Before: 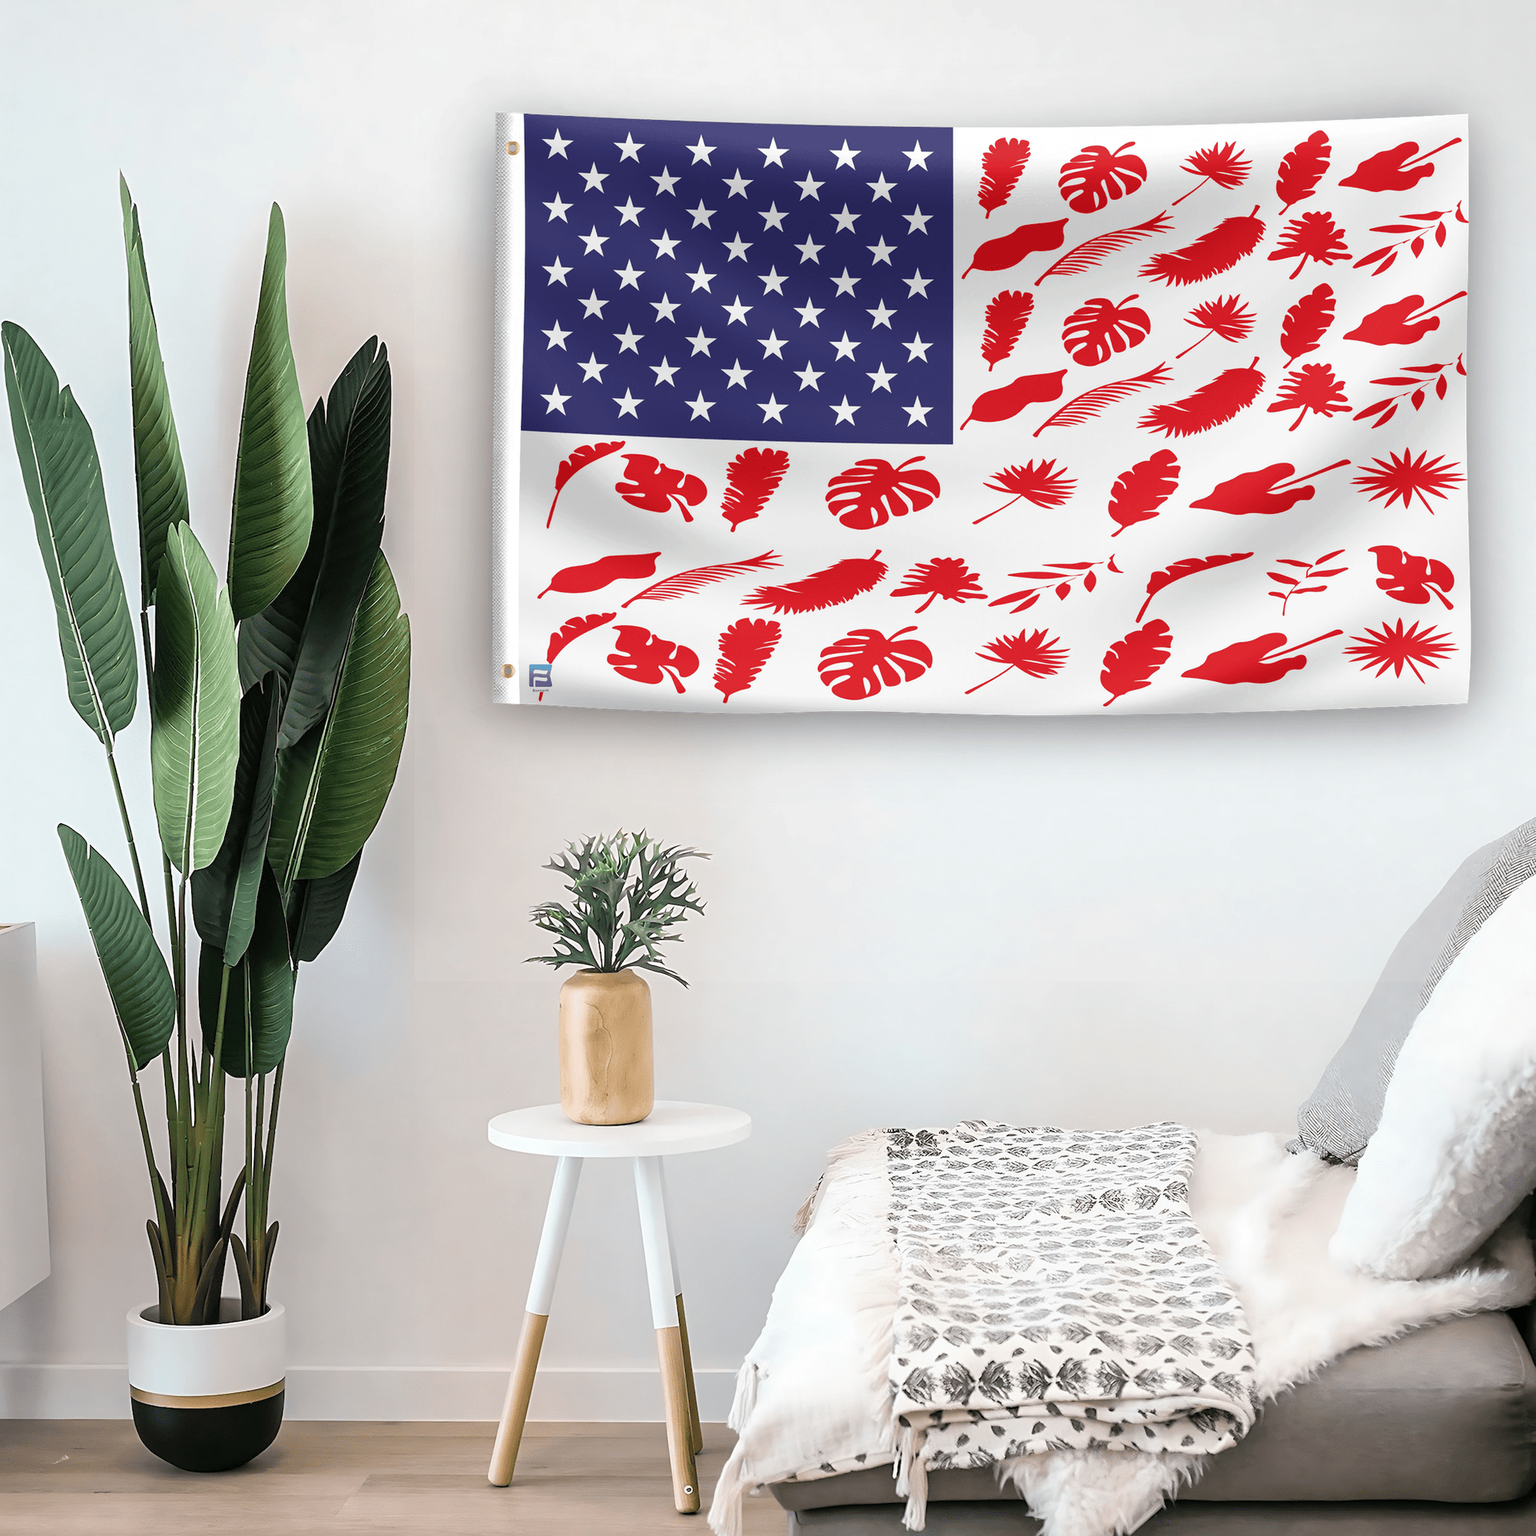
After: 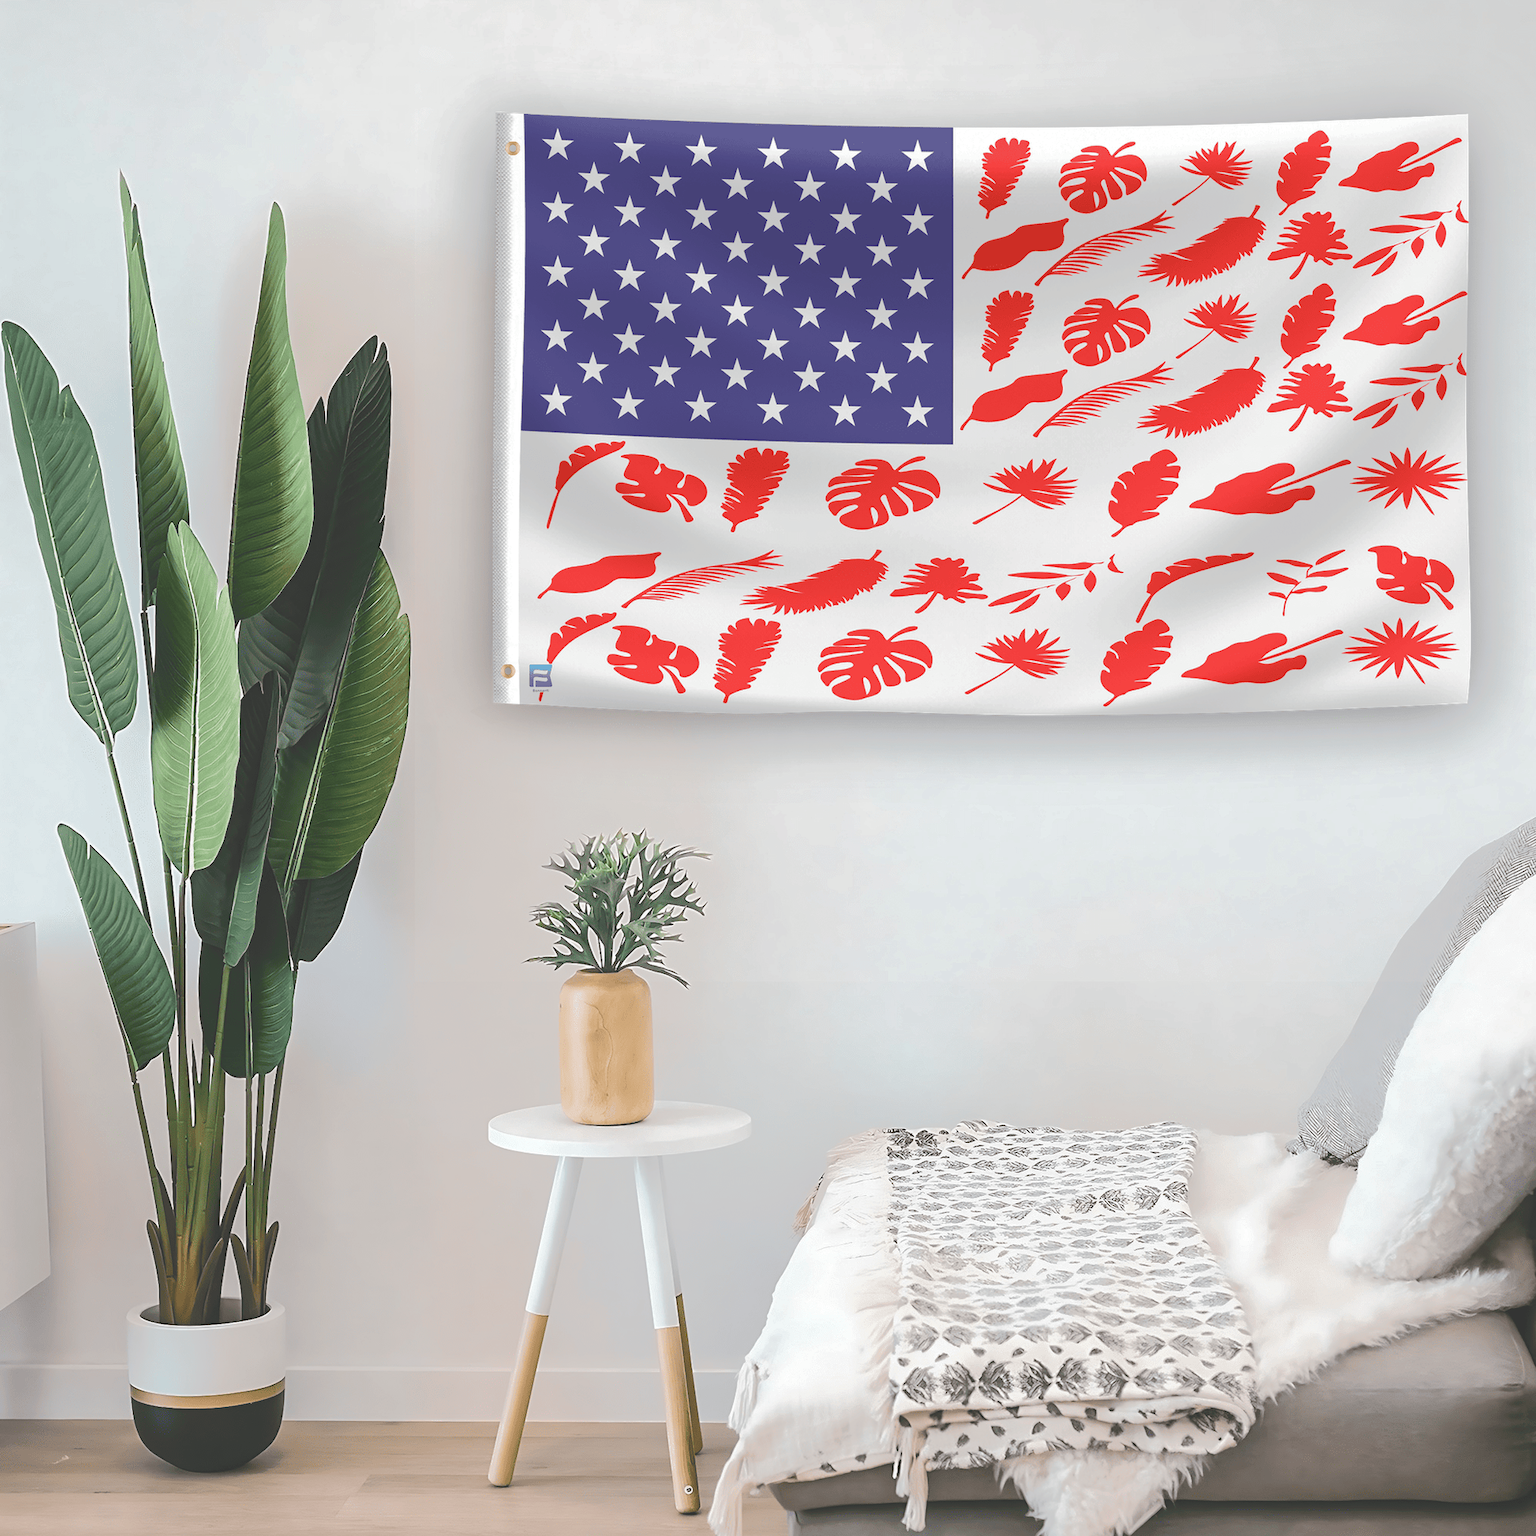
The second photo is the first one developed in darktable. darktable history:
tone curve: curves: ch0 [(0, 0) (0.003, 0.217) (0.011, 0.217) (0.025, 0.229) (0.044, 0.243) (0.069, 0.253) (0.1, 0.265) (0.136, 0.281) (0.177, 0.305) (0.224, 0.331) (0.277, 0.369) (0.335, 0.415) (0.399, 0.472) (0.468, 0.543) (0.543, 0.609) (0.623, 0.676) (0.709, 0.734) (0.801, 0.798) (0.898, 0.849) (1, 1)], color space Lab, independent channels, preserve colors none
